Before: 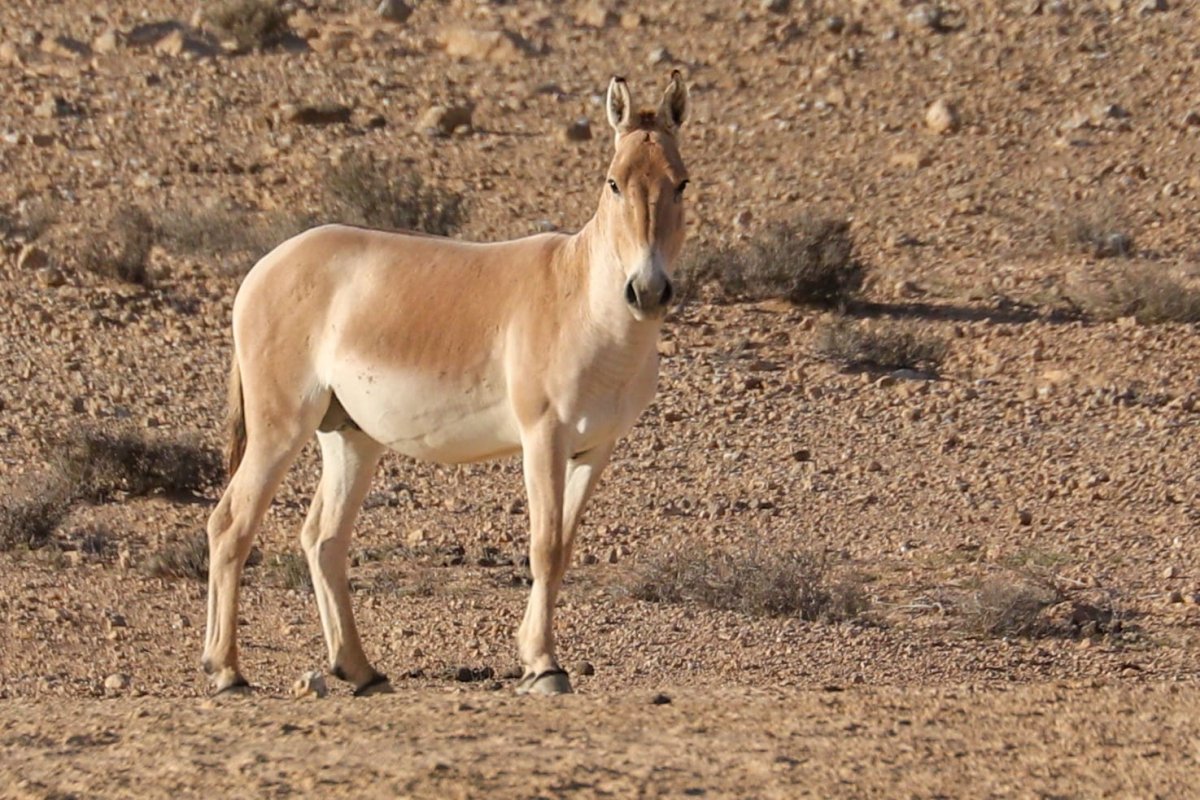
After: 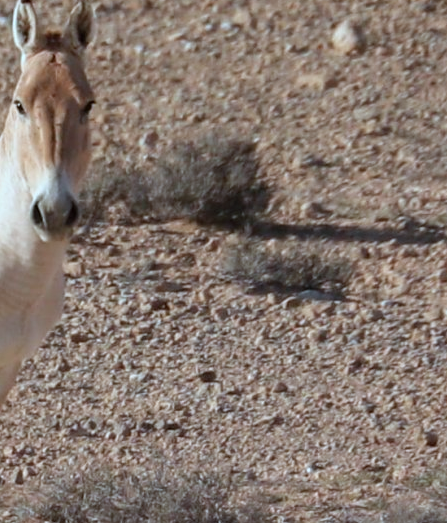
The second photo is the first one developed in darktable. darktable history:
crop and rotate: left 49.53%, top 10.103%, right 13.161%, bottom 24.479%
color correction: highlights a* -9.65, highlights b* -21.41
exposure: compensate exposure bias true, compensate highlight preservation false
